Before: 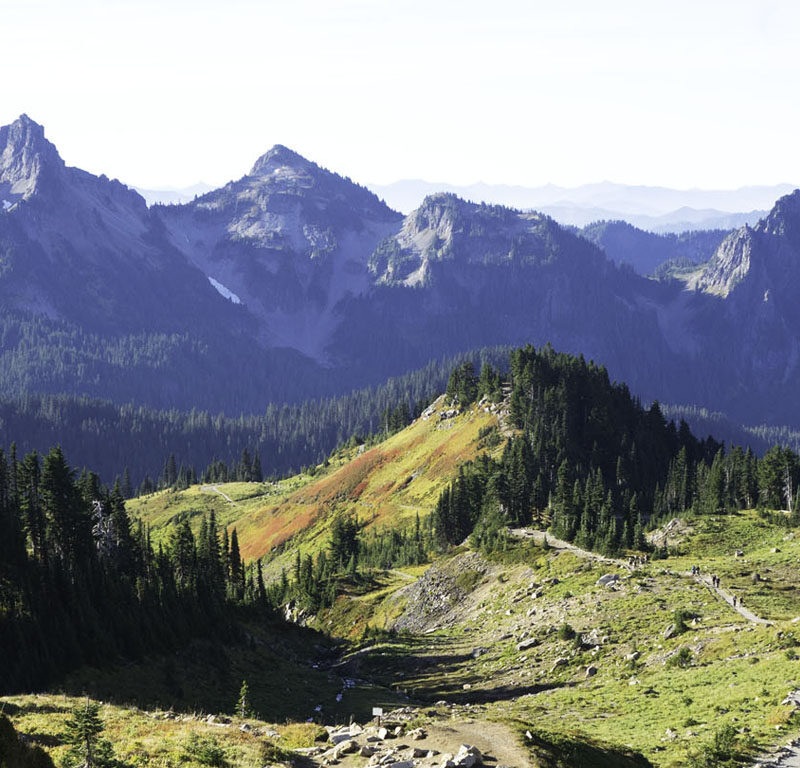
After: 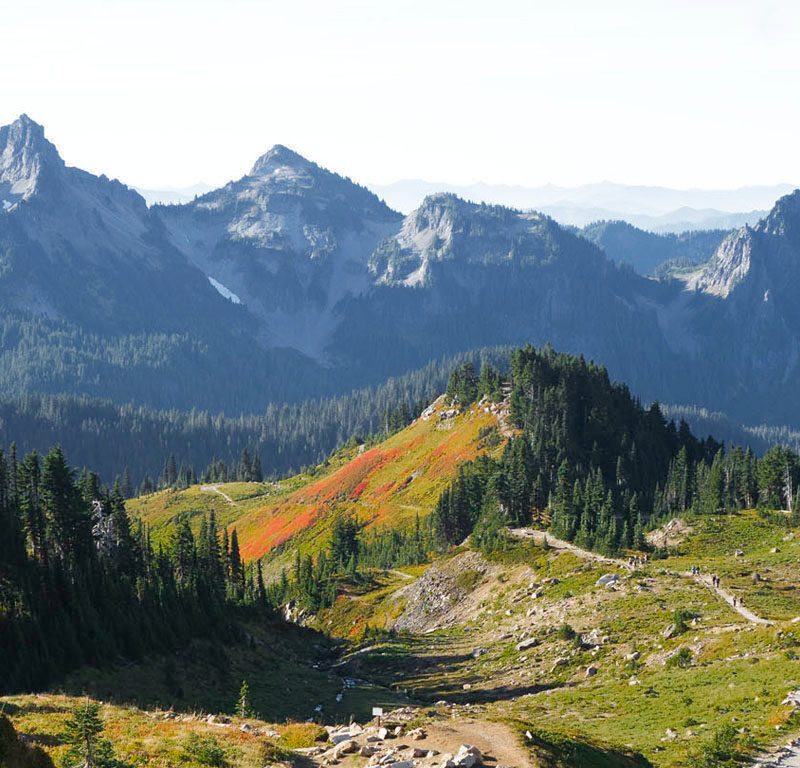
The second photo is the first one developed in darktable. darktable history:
color zones: curves: ch0 [(0, 0.48) (0.209, 0.398) (0.305, 0.332) (0.429, 0.493) (0.571, 0.5) (0.714, 0.5) (0.857, 0.5) (1, 0.48)]; ch1 [(0, 0.633) (0.143, 0.586) (0.286, 0.489) (0.429, 0.448) (0.571, 0.31) (0.714, 0.335) (0.857, 0.492) (1, 0.633)]; ch2 [(0, 0.448) (0.143, 0.498) (0.286, 0.5) (0.429, 0.5) (0.571, 0.5) (0.714, 0.5) (0.857, 0.5) (1, 0.448)]
